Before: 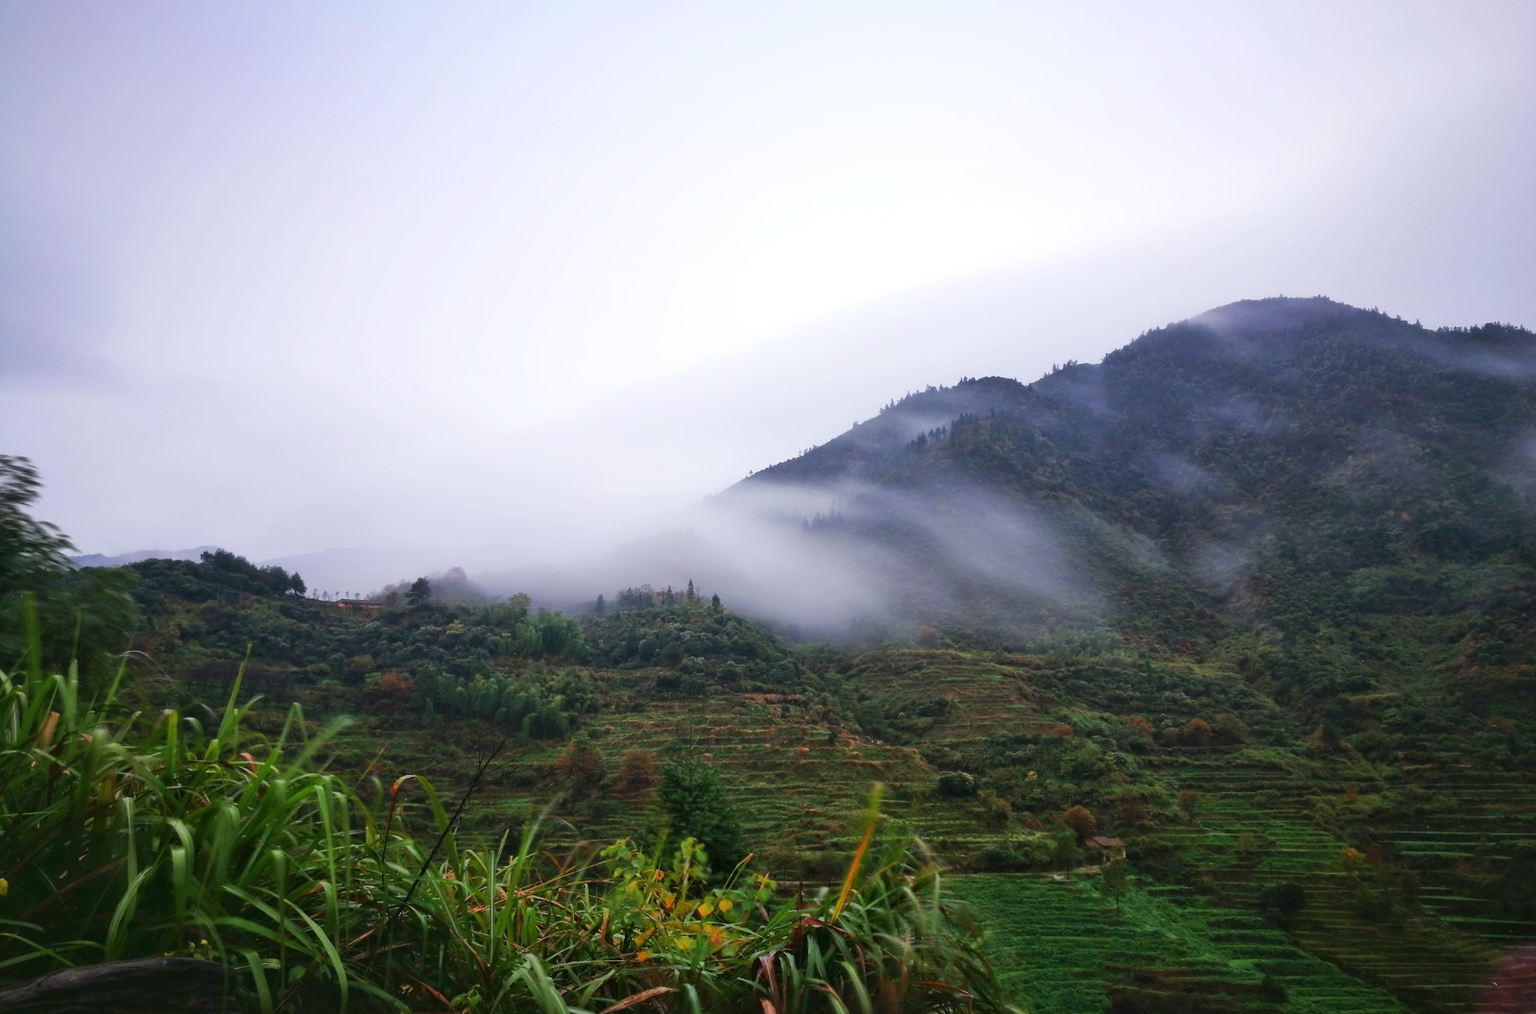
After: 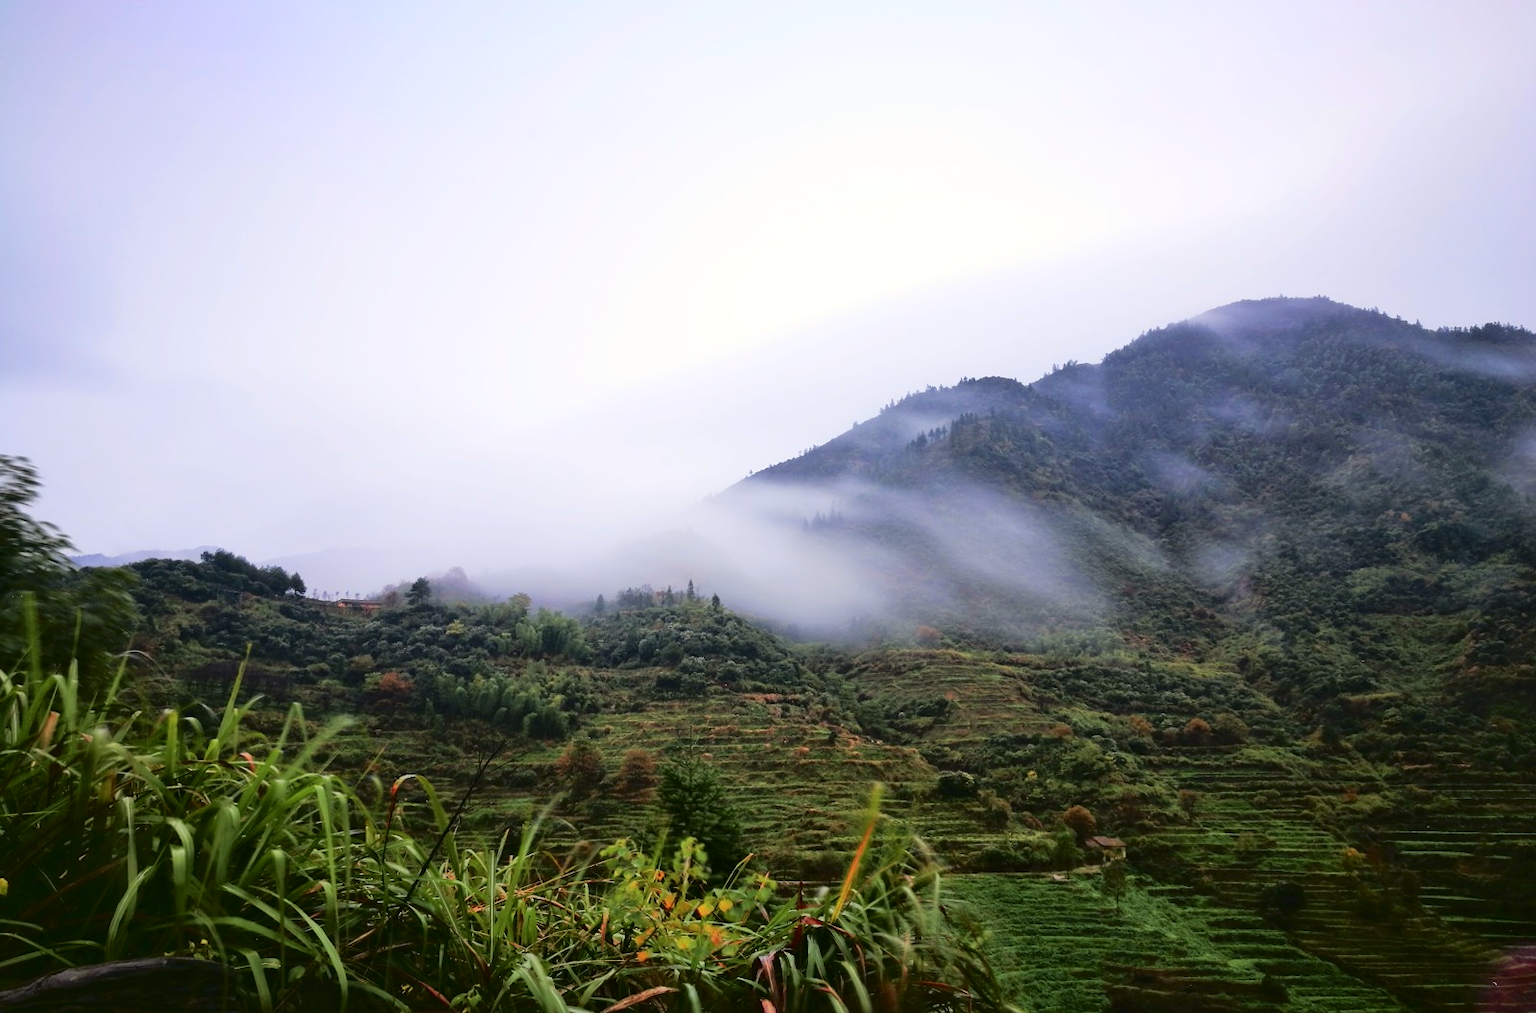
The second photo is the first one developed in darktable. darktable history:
tone curve: curves: ch0 [(0, 0.01) (0.058, 0.039) (0.159, 0.117) (0.282, 0.327) (0.45, 0.534) (0.676, 0.751) (0.89, 0.919) (1, 1)]; ch1 [(0, 0) (0.094, 0.081) (0.285, 0.299) (0.385, 0.403) (0.447, 0.455) (0.495, 0.496) (0.544, 0.552) (0.589, 0.612) (0.722, 0.728) (1, 1)]; ch2 [(0, 0) (0.257, 0.217) (0.43, 0.421) (0.498, 0.507) (0.531, 0.544) (0.56, 0.579) (0.625, 0.642) (1, 1)], color space Lab, independent channels, preserve colors none
